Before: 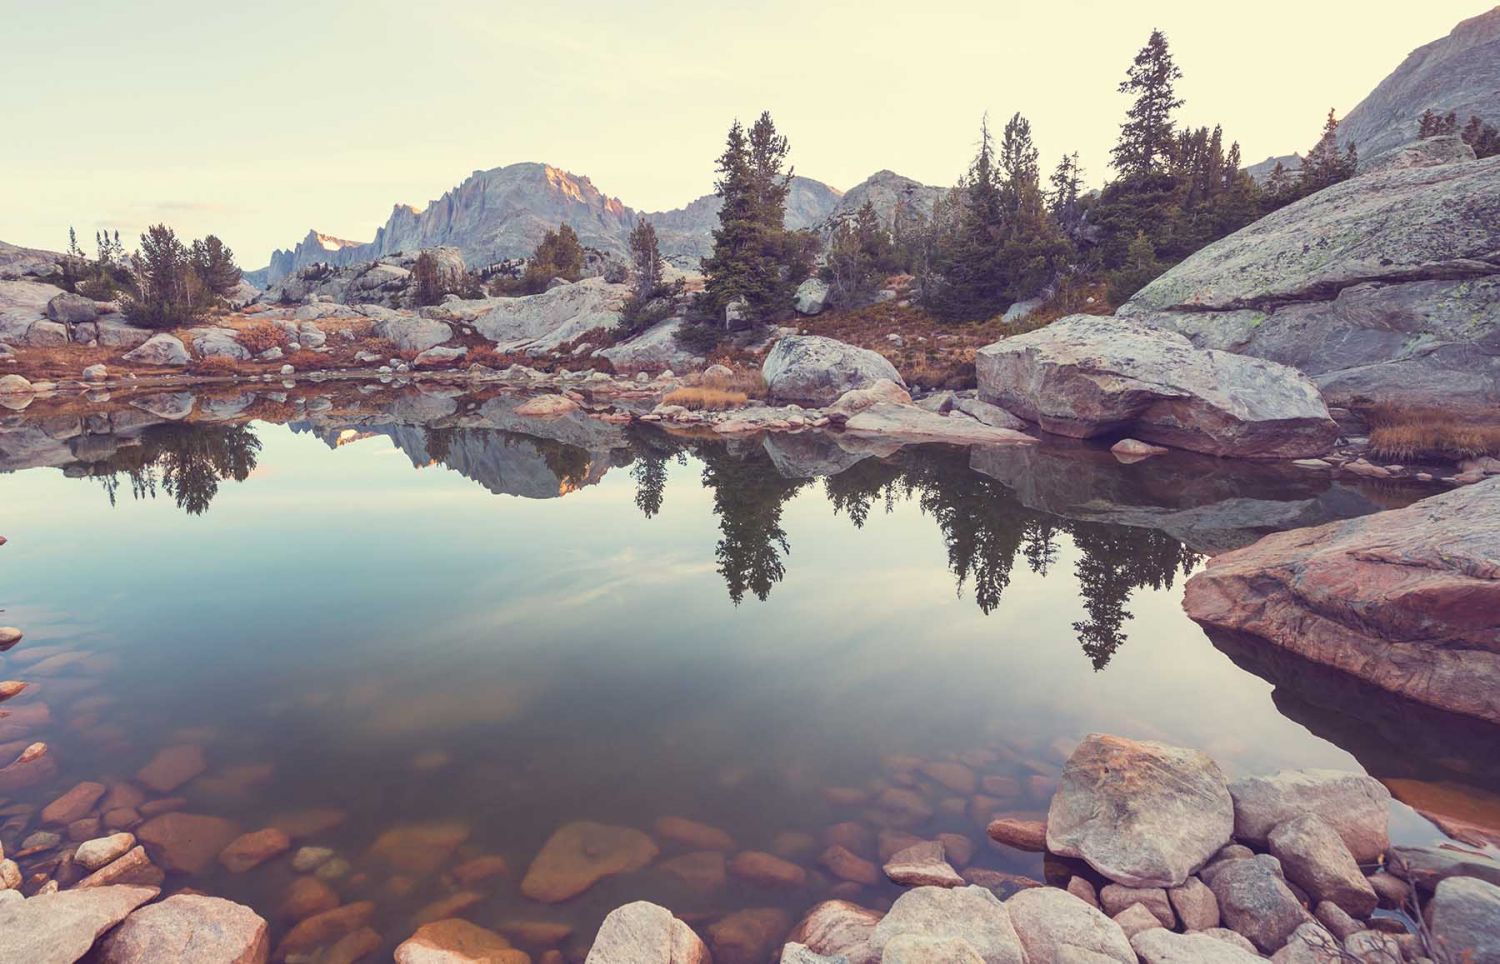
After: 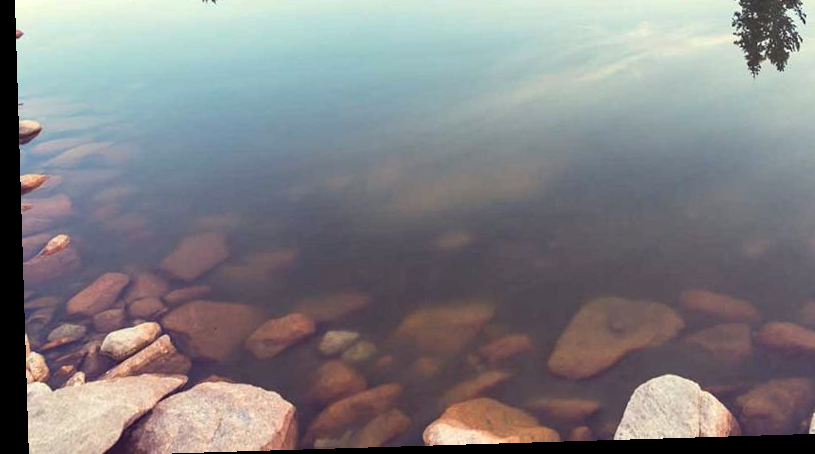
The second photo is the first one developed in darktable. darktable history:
white balance: red 0.978, blue 0.999
rotate and perspective: rotation -1.75°, automatic cropping off
crop and rotate: top 54.778%, right 46.61%, bottom 0.159%
tone equalizer: -8 EV -0.417 EV, -7 EV -0.389 EV, -6 EV -0.333 EV, -5 EV -0.222 EV, -3 EV 0.222 EV, -2 EV 0.333 EV, -1 EV 0.389 EV, +0 EV 0.417 EV, edges refinement/feathering 500, mask exposure compensation -1.25 EV, preserve details no
